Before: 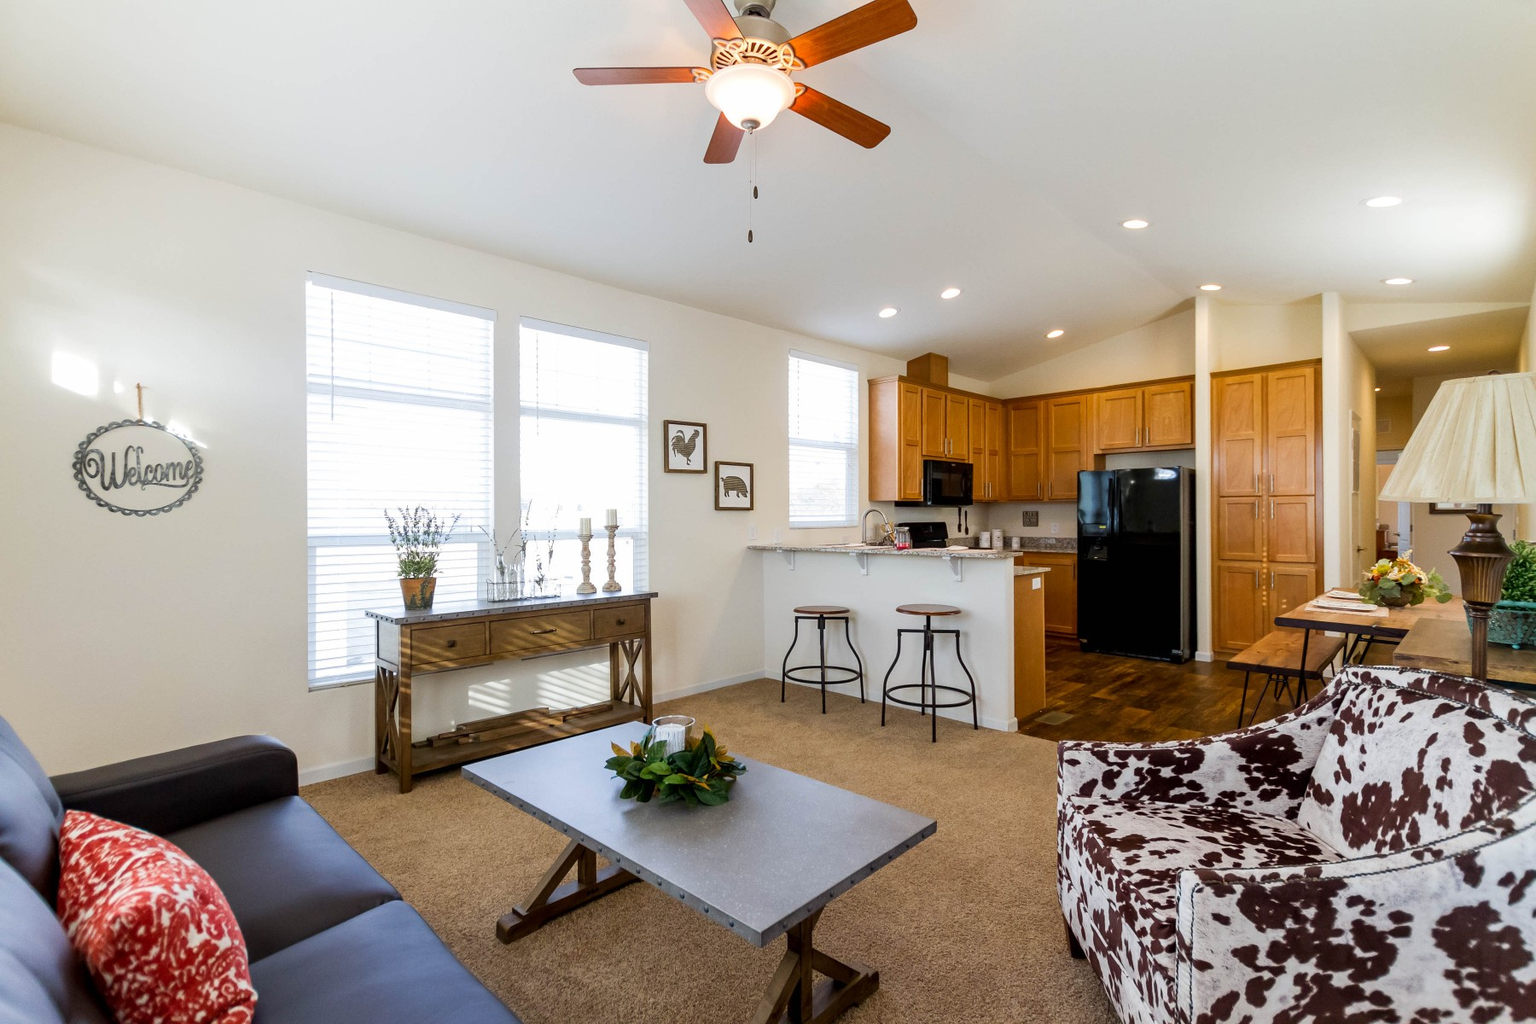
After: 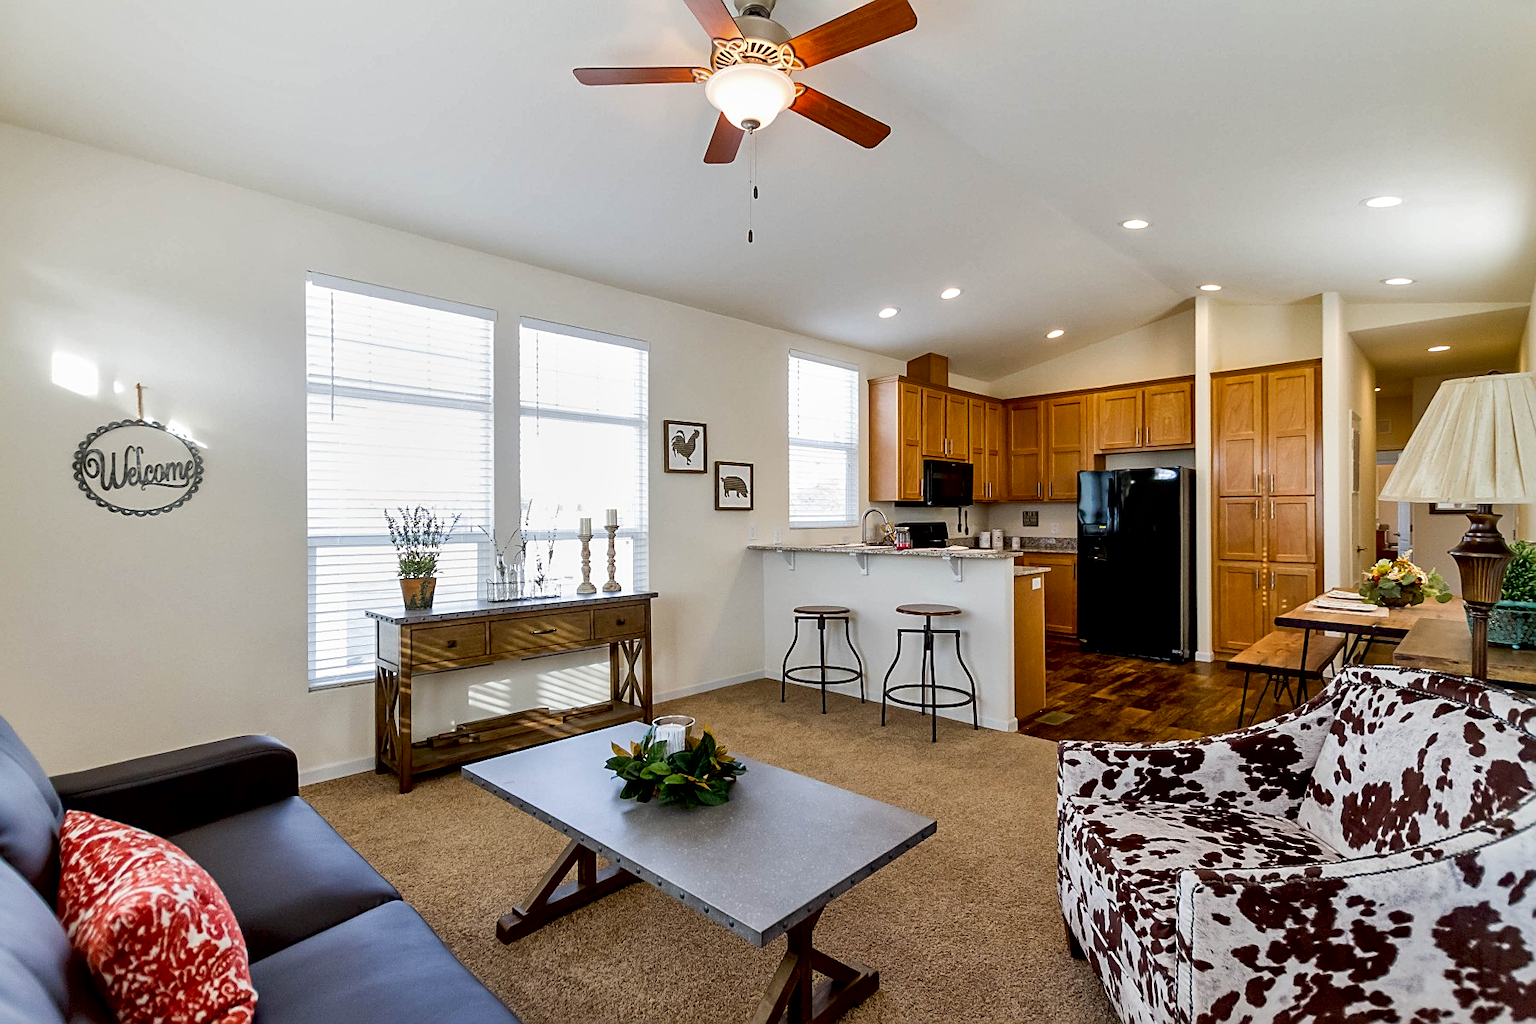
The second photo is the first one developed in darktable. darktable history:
shadows and highlights: shadows 51.91, highlights -28.33, soften with gaussian
local contrast: mode bilateral grid, contrast 20, coarseness 49, detail 144%, midtone range 0.2
sharpen: on, module defaults
exposure: black level correction 0.009, exposure -0.162 EV, compensate exposure bias true, compensate highlight preservation false
